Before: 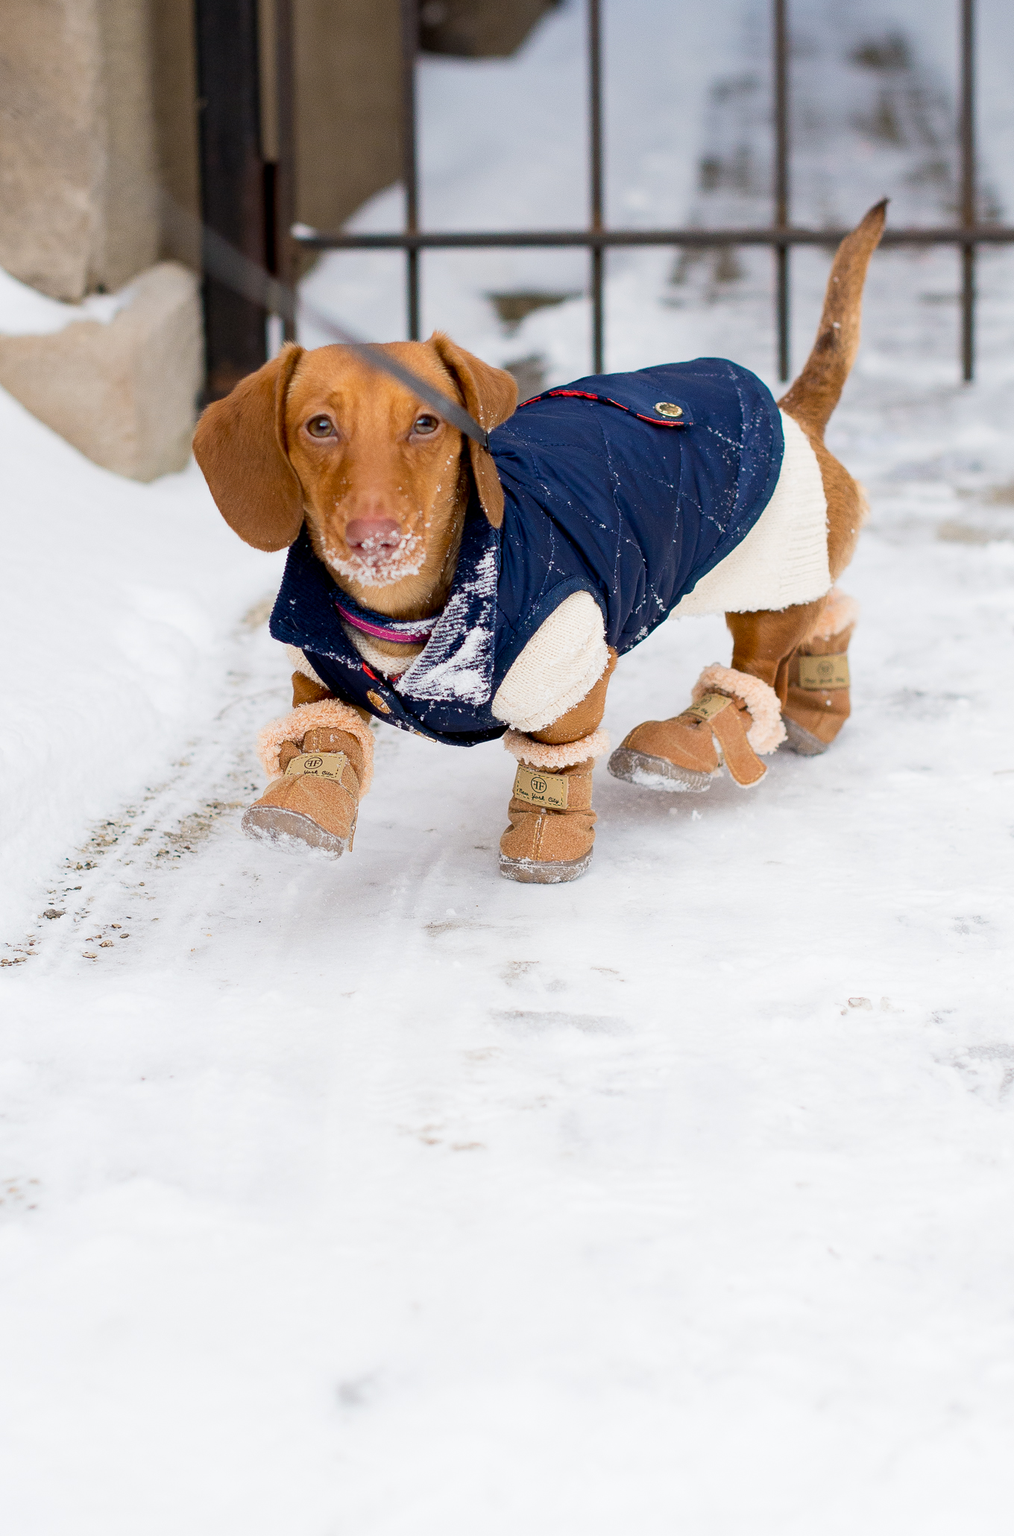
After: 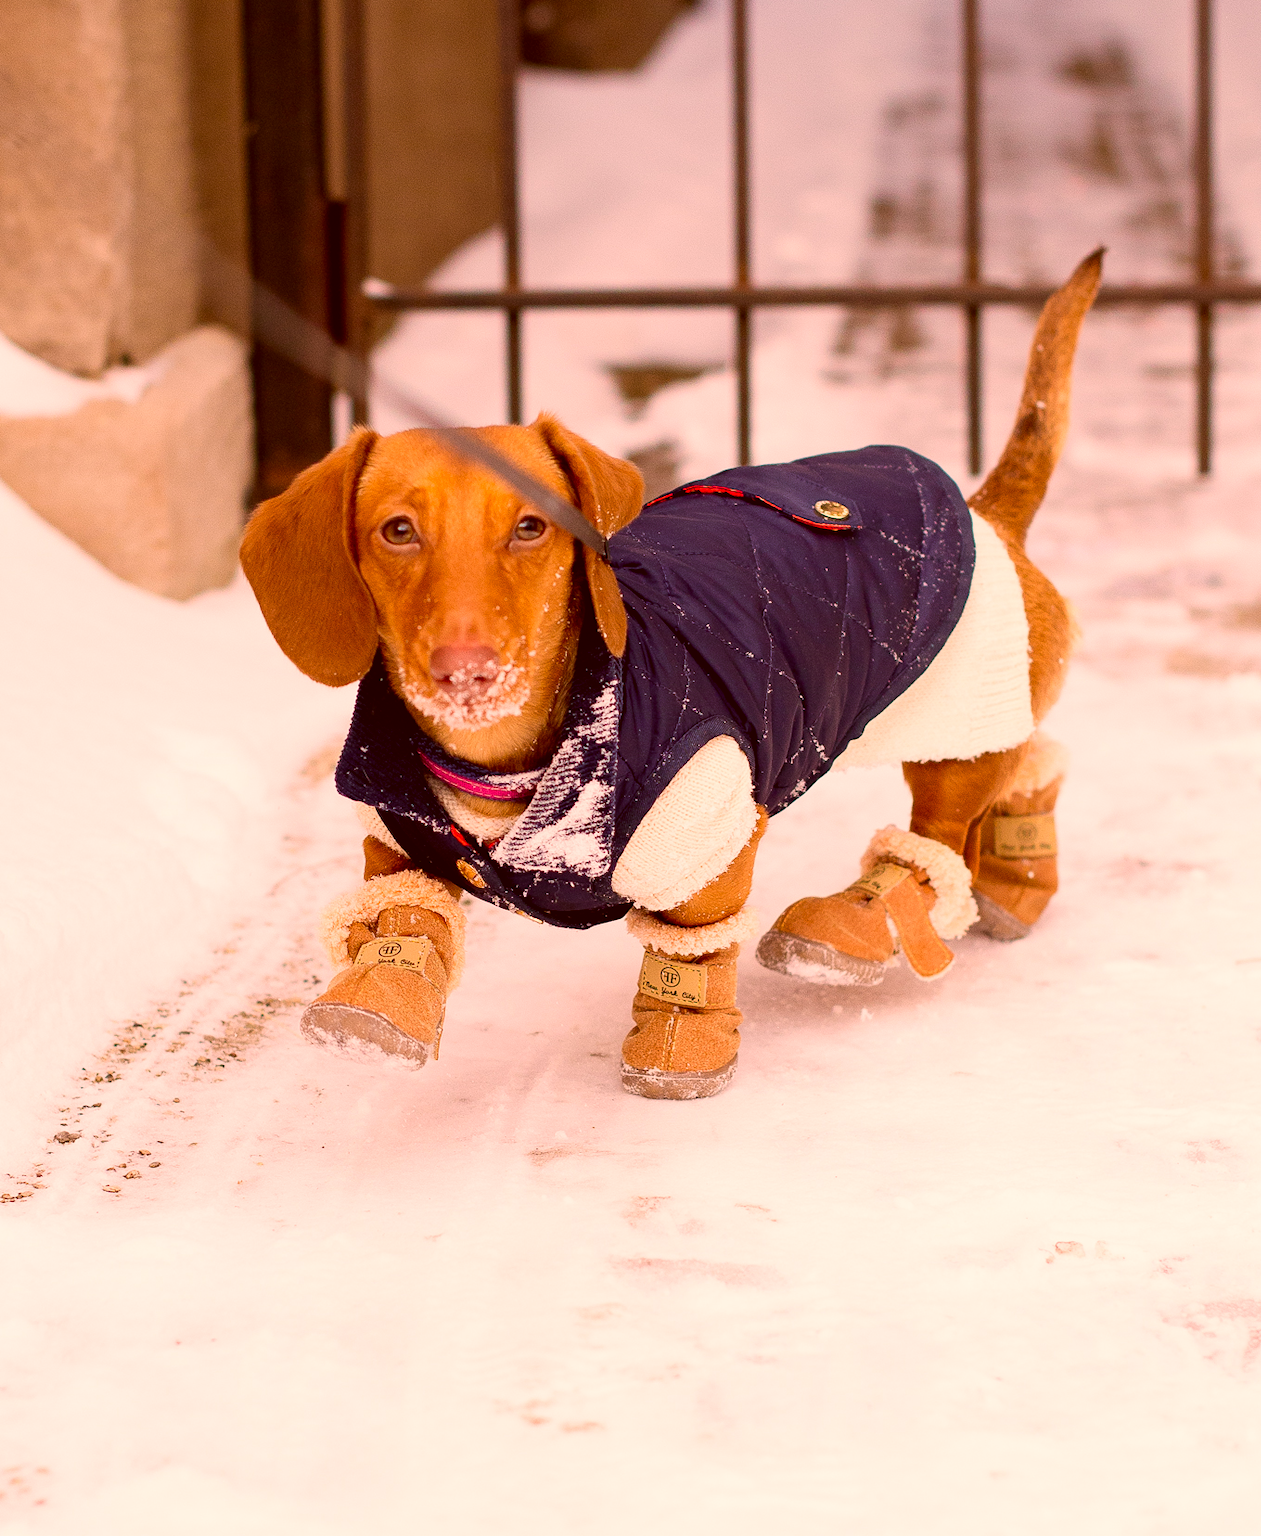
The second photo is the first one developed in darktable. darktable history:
color correction: highlights a* 1.12, highlights b* 24.26, shadows a* 15.58, shadows b* 24.26
crop: bottom 19.644%
white balance: red 1.188, blue 1.11
